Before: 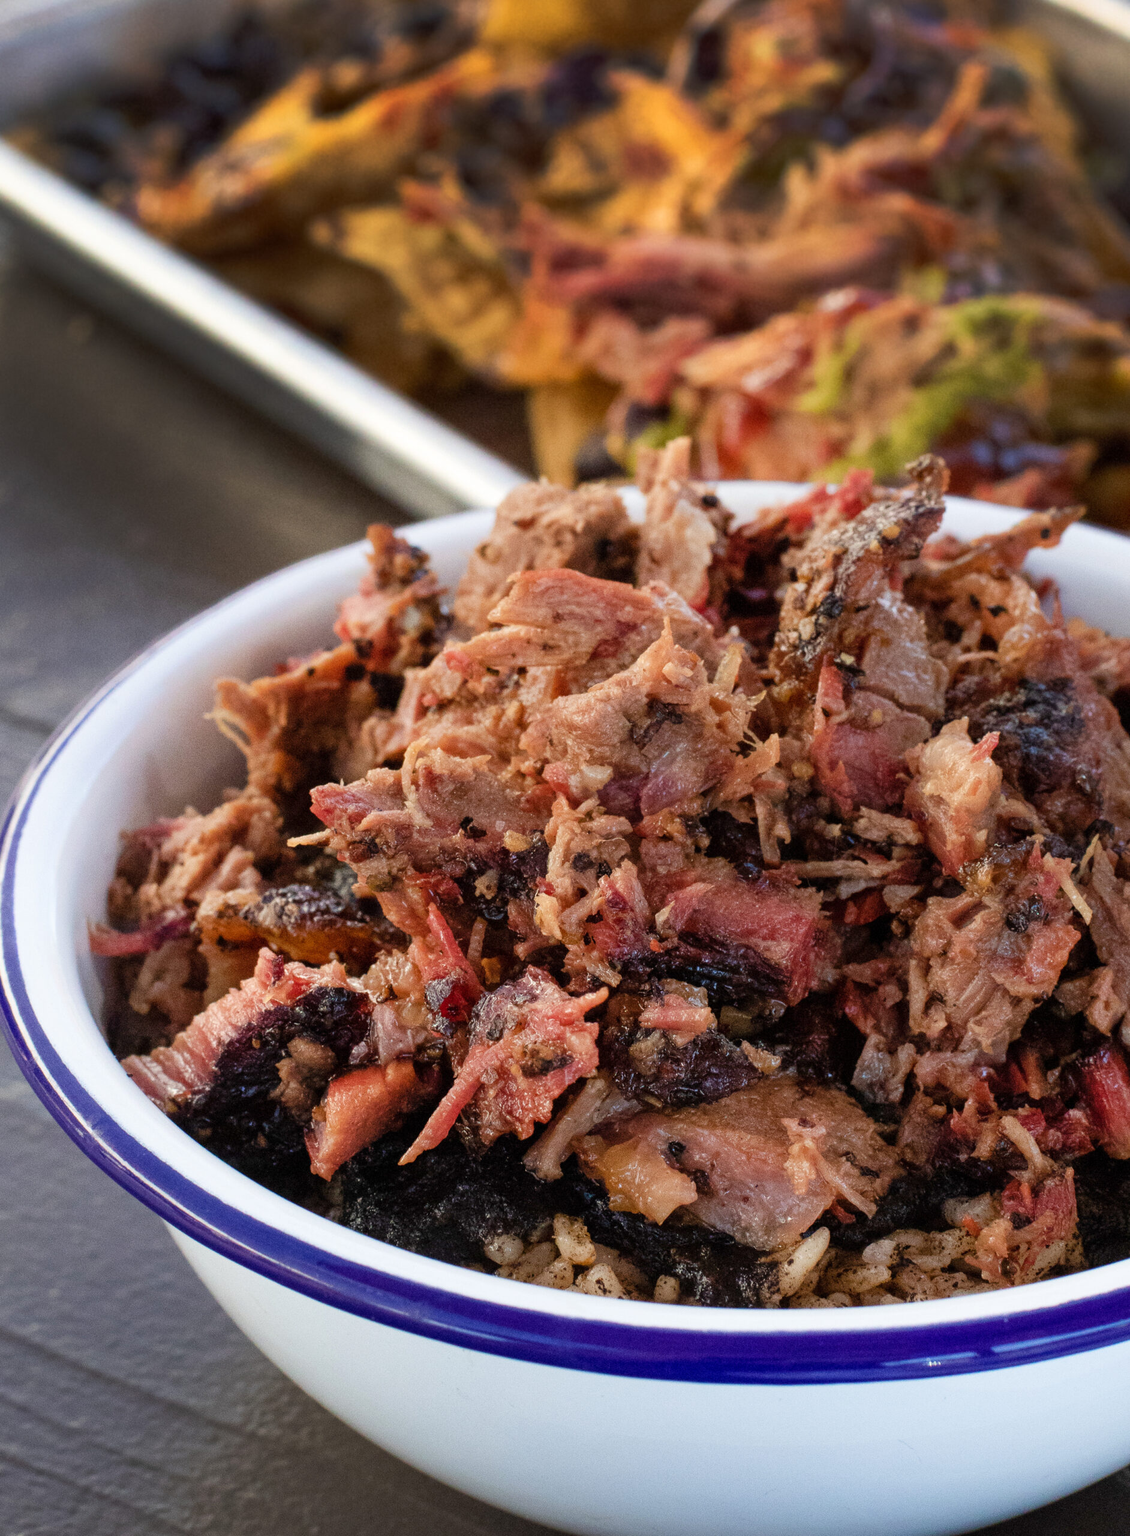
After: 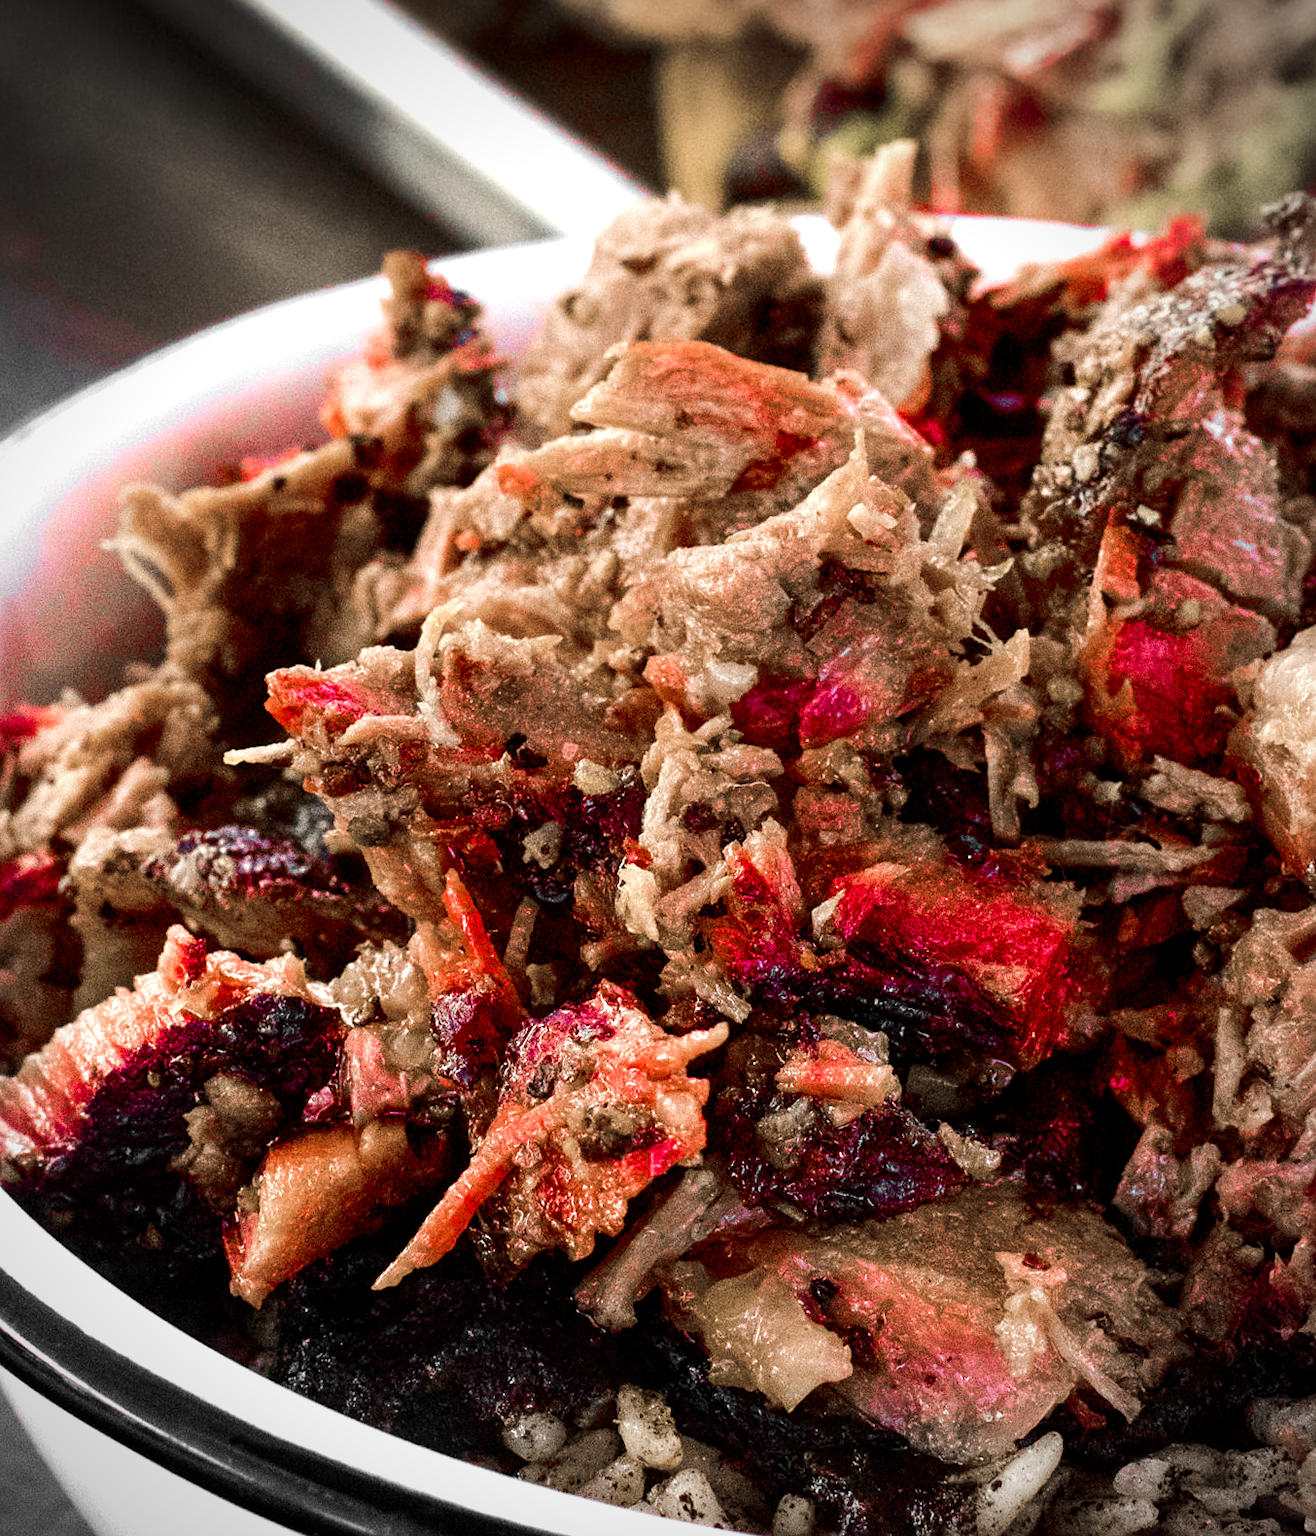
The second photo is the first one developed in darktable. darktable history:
velvia: on, module defaults
color balance rgb: linear chroma grading › global chroma 14.369%, perceptual saturation grading › global saturation 34.736%, perceptual saturation grading › highlights -29.967%, perceptual saturation grading › shadows 36.154%, perceptual brilliance grading › highlights 18.049%, perceptual brilliance grading › mid-tones 30.812%, perceptual brilliance grading › shadows -31.278%, global vibrance 22.378%
crop and rotate: angle -3.48°, left 9.855%, top 21.207%, right 12.465%, bottom 12.083%
local contrast: highlights 105%, shadows 98%, detail 119%, midtone range 0.2
color zones: curves: ch1 [(0, 0.831) (0.08, 0.771) (0.157, 0.268) (0.241, 0.207) (0.562, -0.005) (0.714, -0.013) (0.876, 0.01) (1, 0.831)]
tone equalizer: on, module defaults
sharpen: amount 0.216
vignetting: unbound false
